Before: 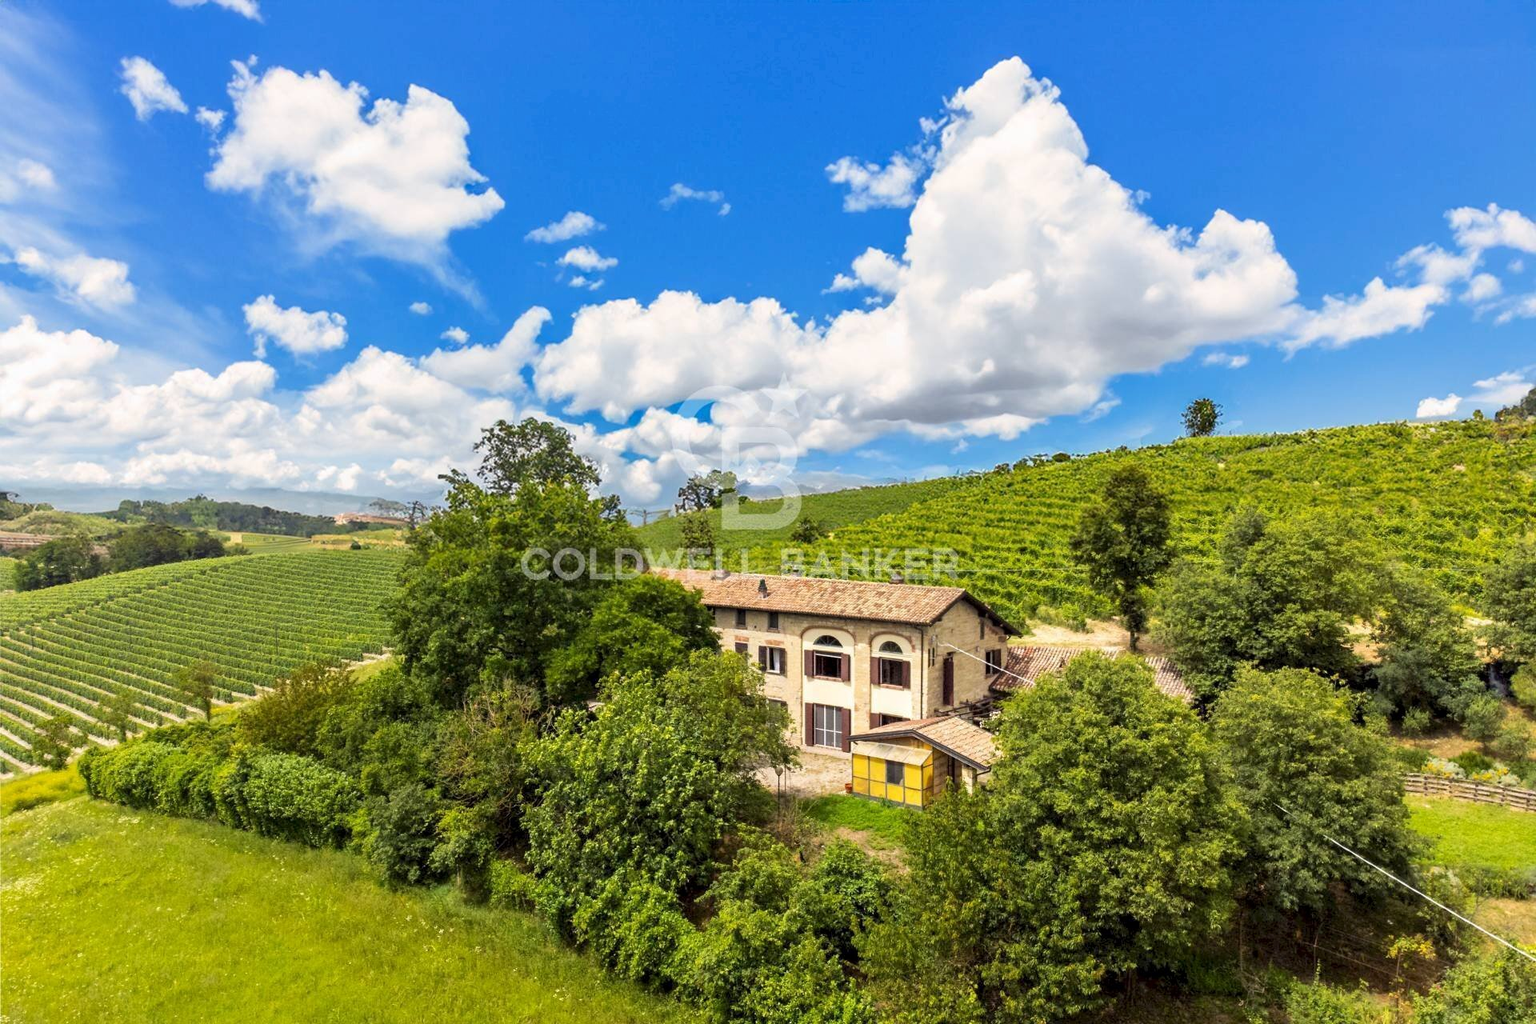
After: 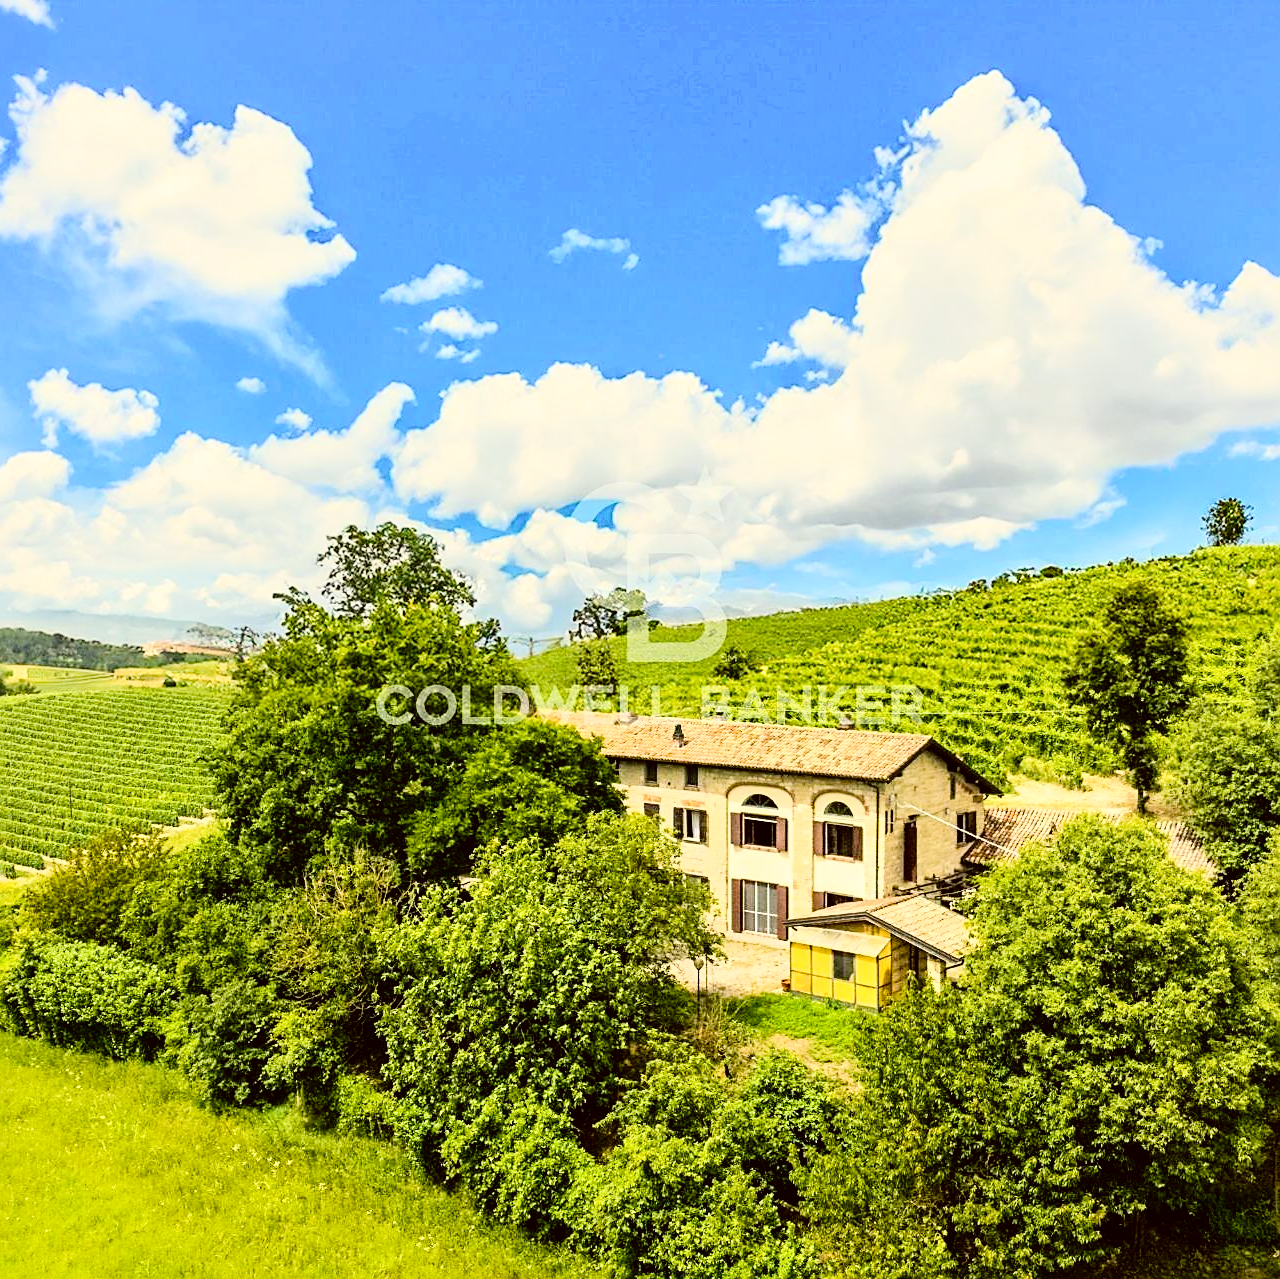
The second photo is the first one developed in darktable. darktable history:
crop and rotate: left 14.348%, right 18.978%
exposure: exposure -0.487 EV, compensate exposure bias true, compensate highlight preservation false
local contrast: mode bilateral grid, contrast 19, coarseness 50, detail 119%, midtone range 0.2
tone equalizer: edges refinement/feathering 500, mask exposure compensation -1.57 EV, preserve details no
tone curve: curves: ch0 [(0, 0) (0.084, 0.074) (0.2, 0.297) (0.363, 0.591) (0.495, 0.765) (0.68, 0.901) (0.851, 0.967) (1, 1)], color space Lab, independent channels, preserve colors none
sharpen: on, module defaults
color balance rgb: shadows lift › chroma 2.671%, shadows lift › hue 192.89°, perceptual saturation grading › global saturation 14.433%, perceptual saturation grading › highlights -30.458%, perceptual saturation grading › shadows 50.956%, global vibrance 26.723%, contrast 6.925%
color correction: highlights a* -1.4, highlights b* 10.09, shadows a* 0.257, shadows b* 18.93
